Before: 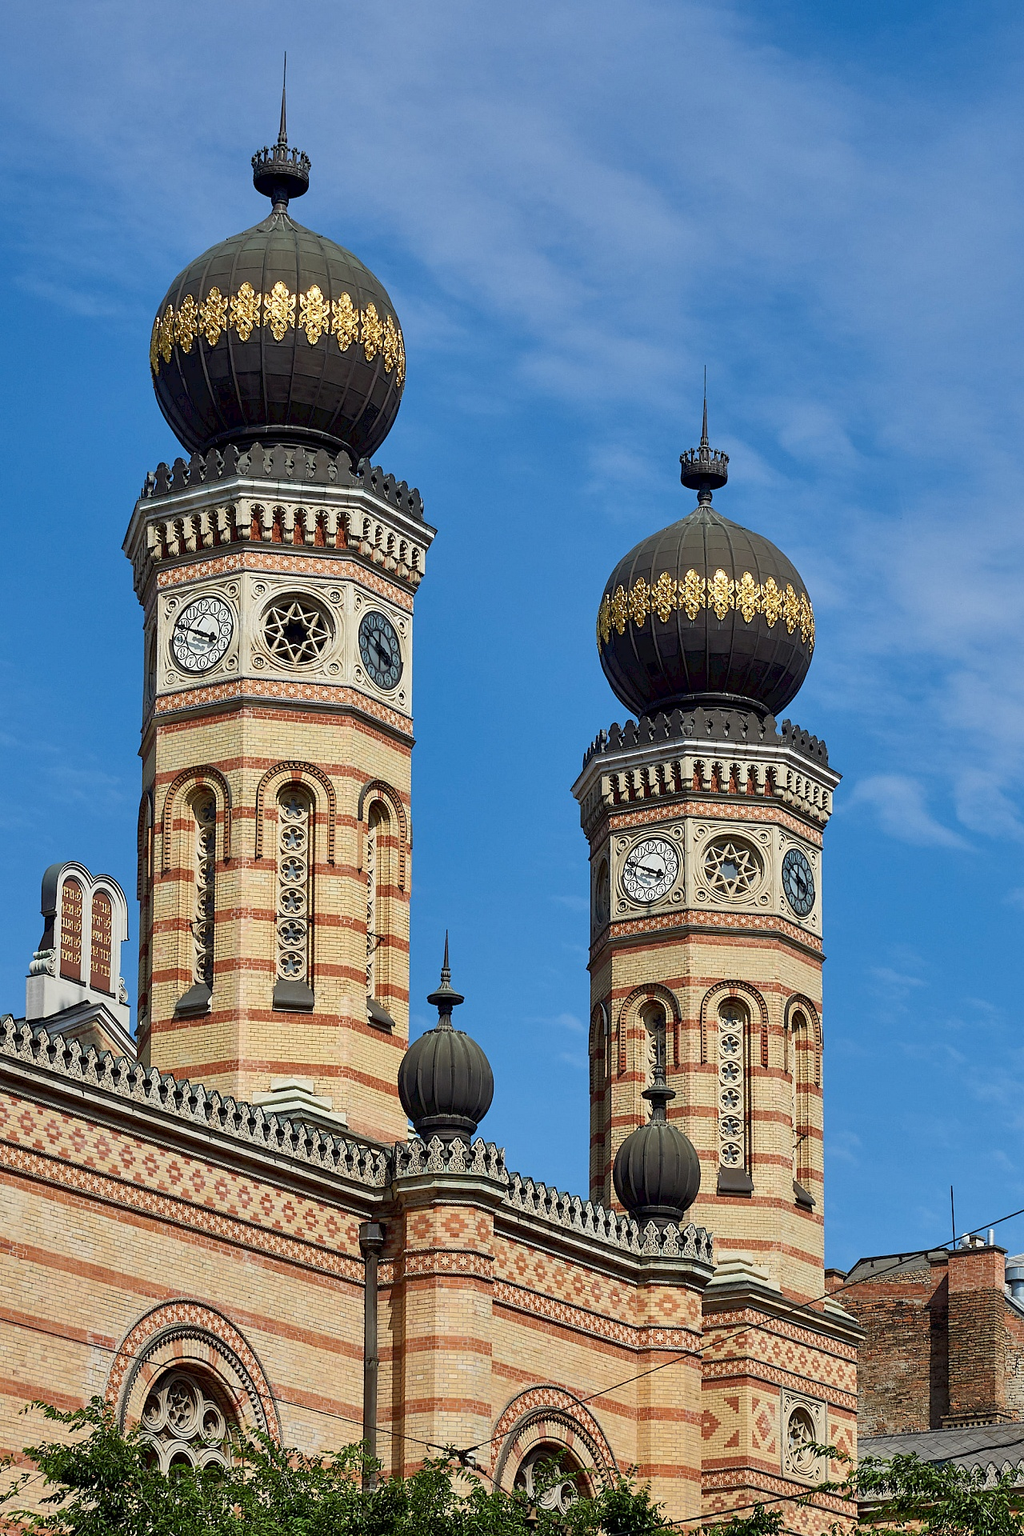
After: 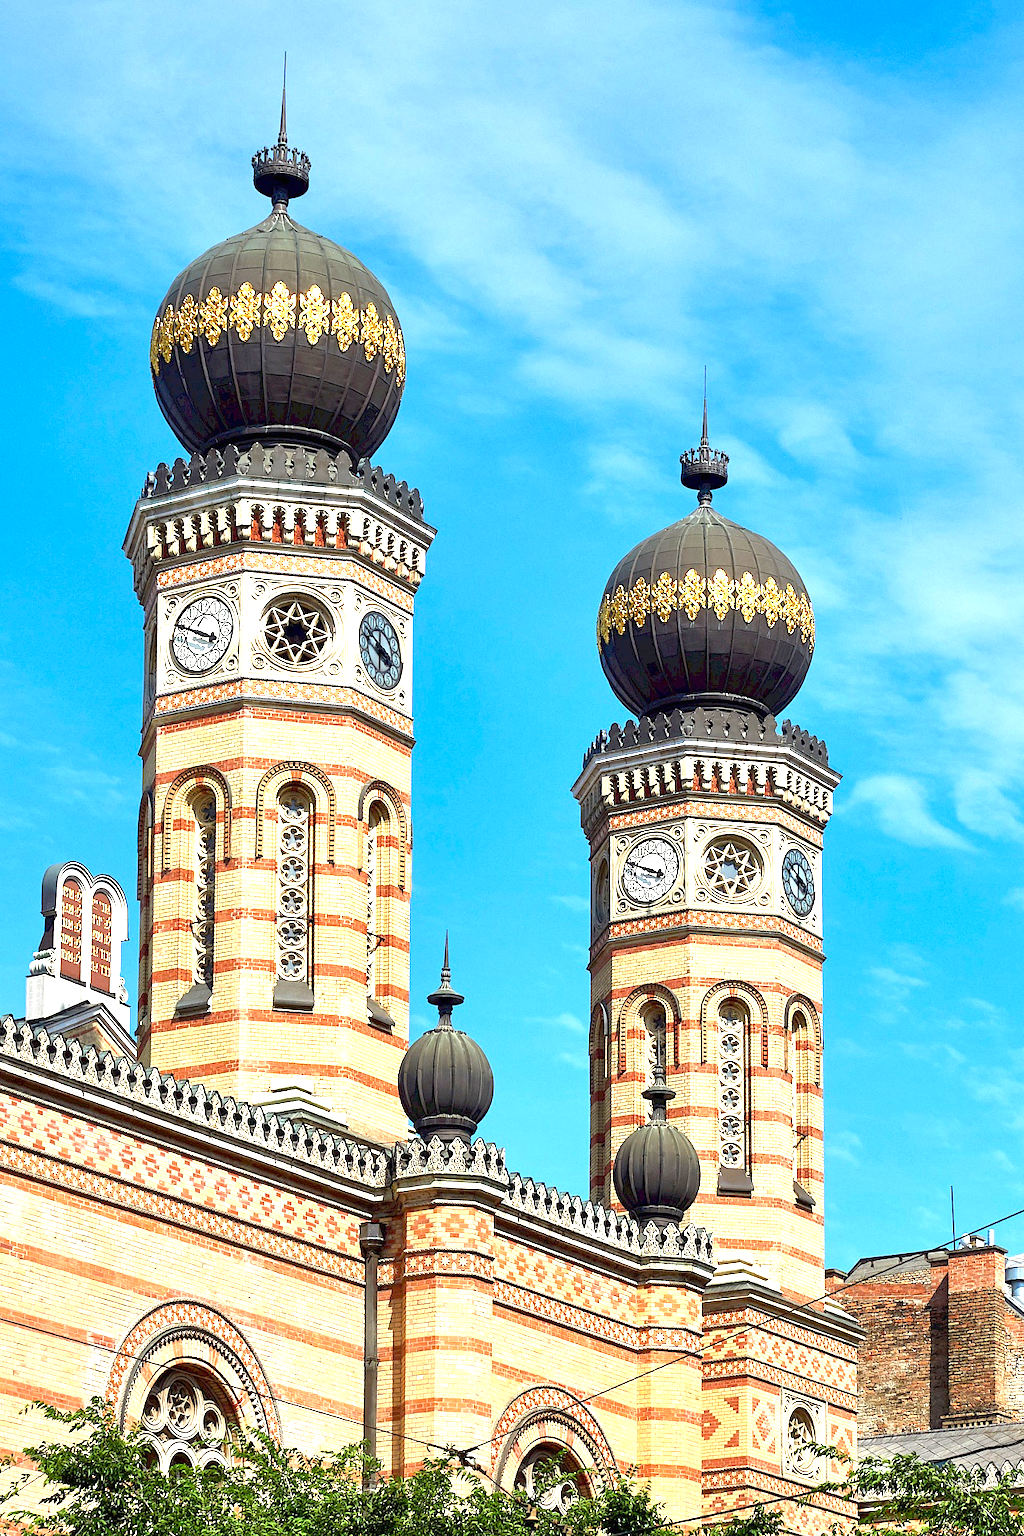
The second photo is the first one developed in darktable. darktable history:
exposure: black level correction 0, exposure 1.4 EV, compensate highlight preservation false
contrast brightness saturation: contrast 0.04, saturation 0.16
